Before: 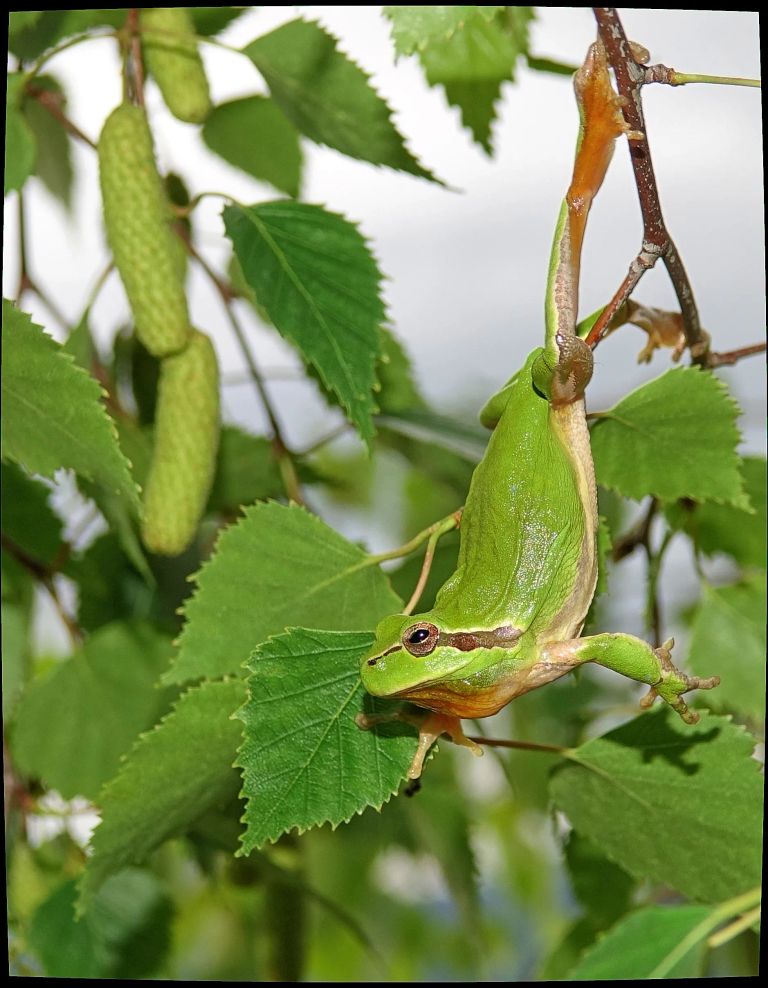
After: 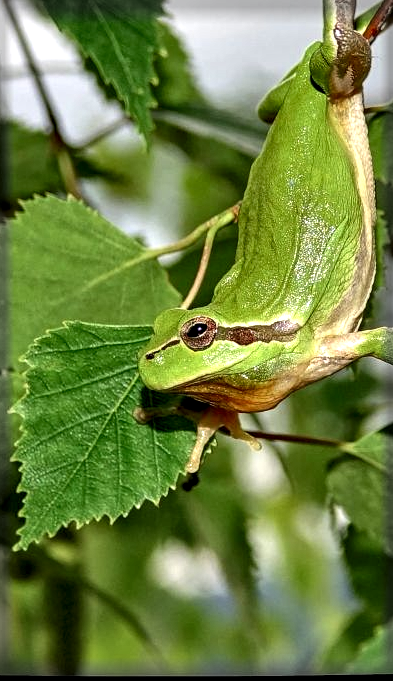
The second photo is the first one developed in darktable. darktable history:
local contrast: highlights 81%, shadows 58%, detail 174%, midtone range 0.598
crop and rotate: left 28.989%, top 31.045%, right 19.837%
contrast equalizer: octaves 7, y [[0.513, 0.565, 0.608, 0.562, 0.512, 0.5], [0.5 ×6], [0.5, 0.5, 0.5, 0.528, 0.598, 0.658], [0 ×6], [0 ×6]], mix 0.168
vignetting: fall-off start 92.88%, fall-off radius 5.19%, automatic ratio true, width/height ratio 1.332, shape 0.053
